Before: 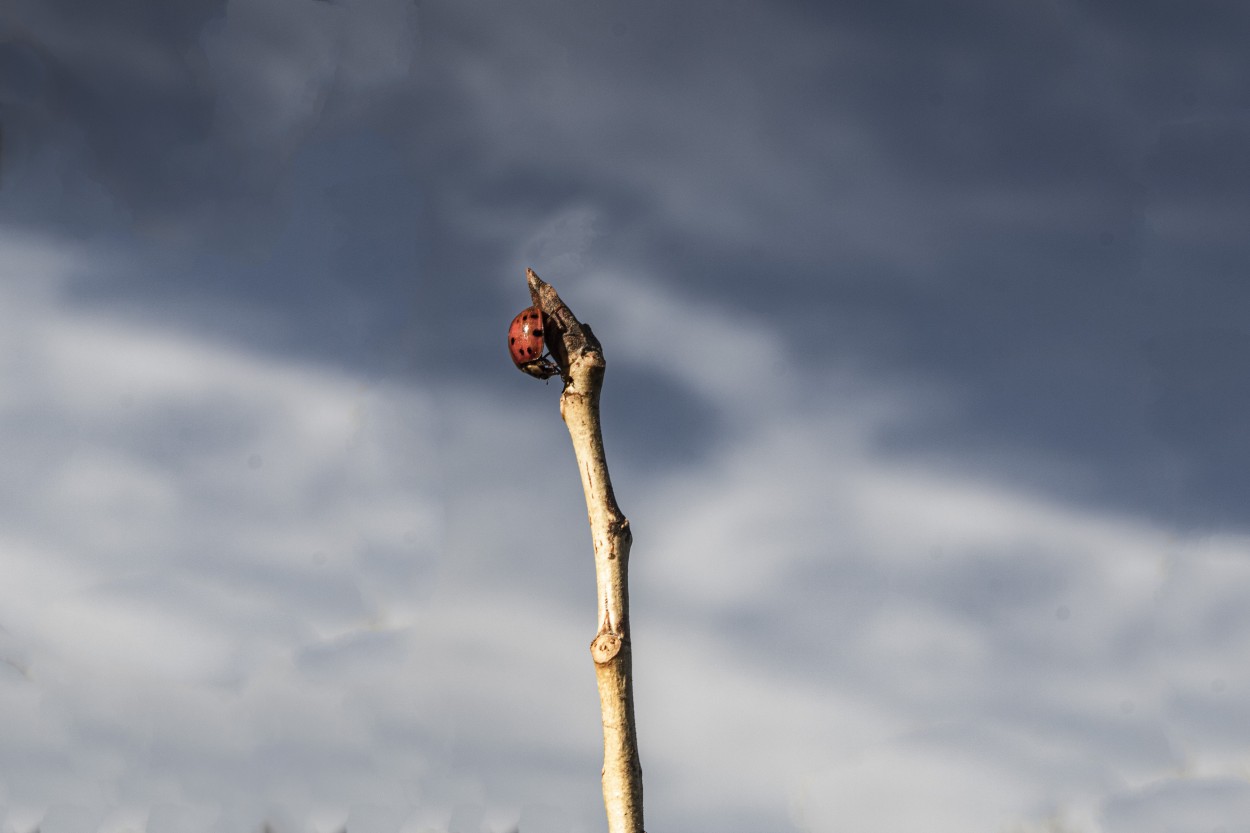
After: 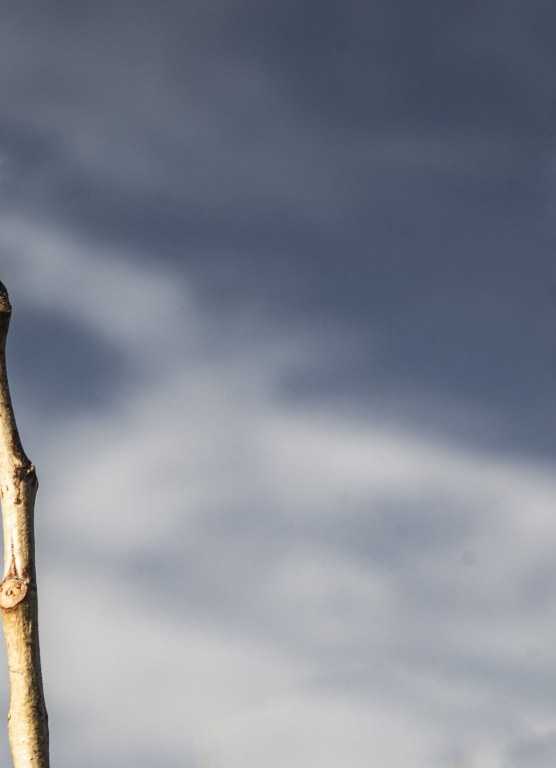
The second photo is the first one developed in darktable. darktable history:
crop: left 47.542%, top 6.681%, right 7.929%
